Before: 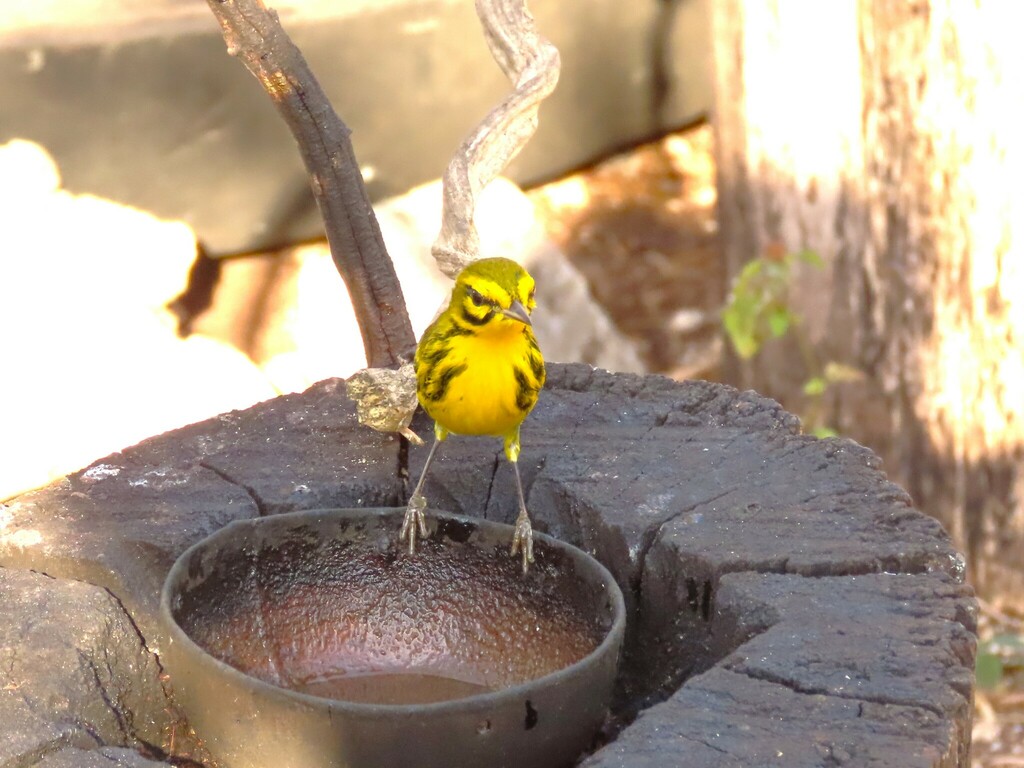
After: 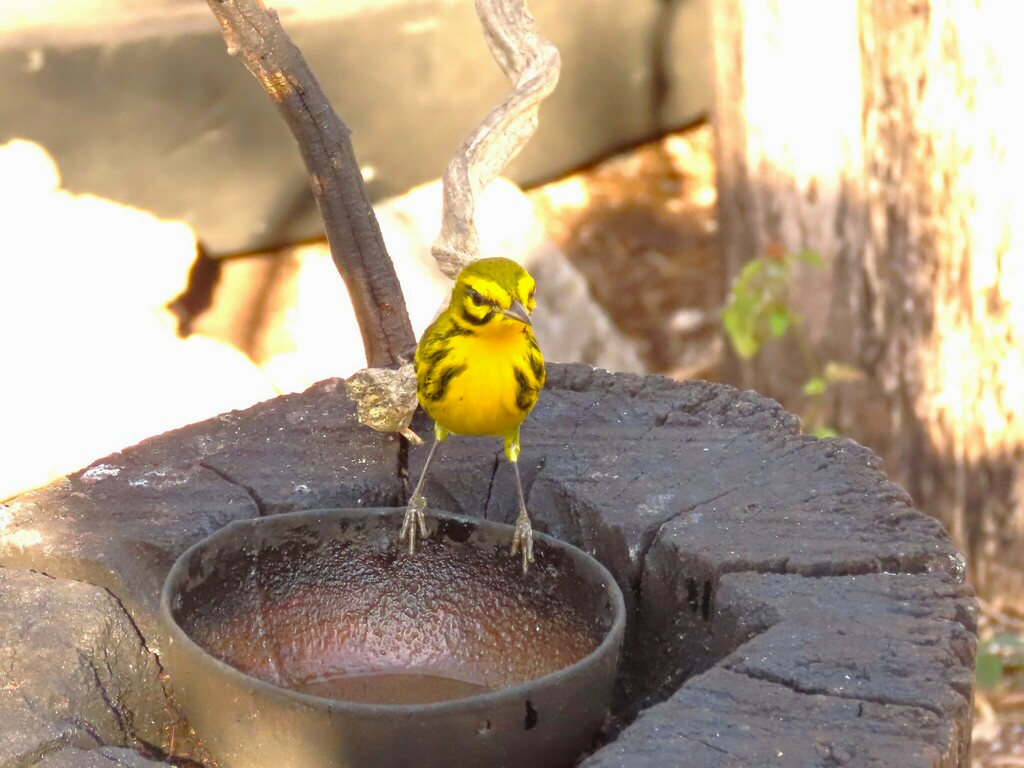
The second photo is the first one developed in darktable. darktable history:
exposure: compensate exposure bias true, compensate highlight preservation false
contrast brightness saturation: contrast -0.018, brightness -0.012, saturation 0.043
